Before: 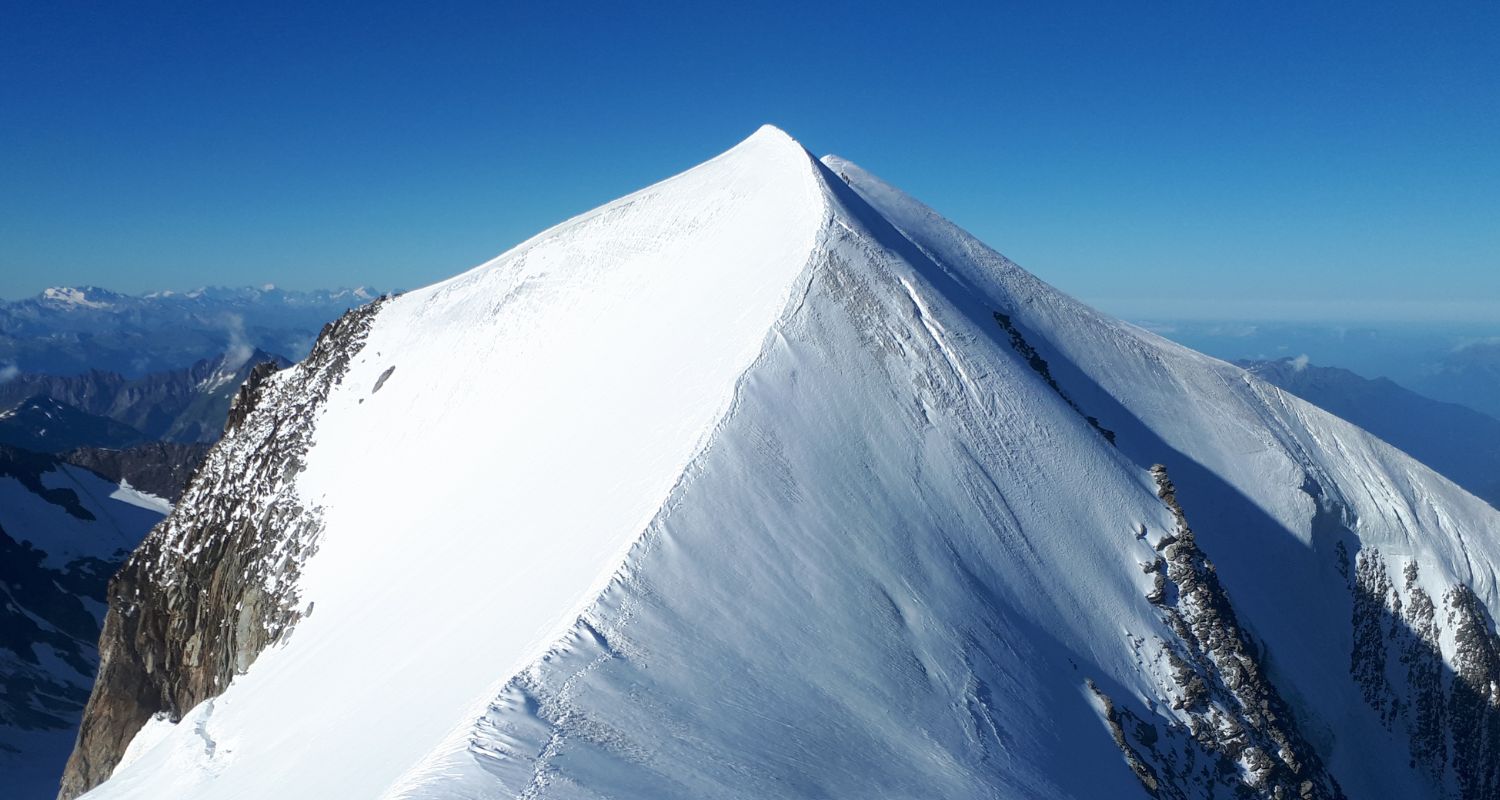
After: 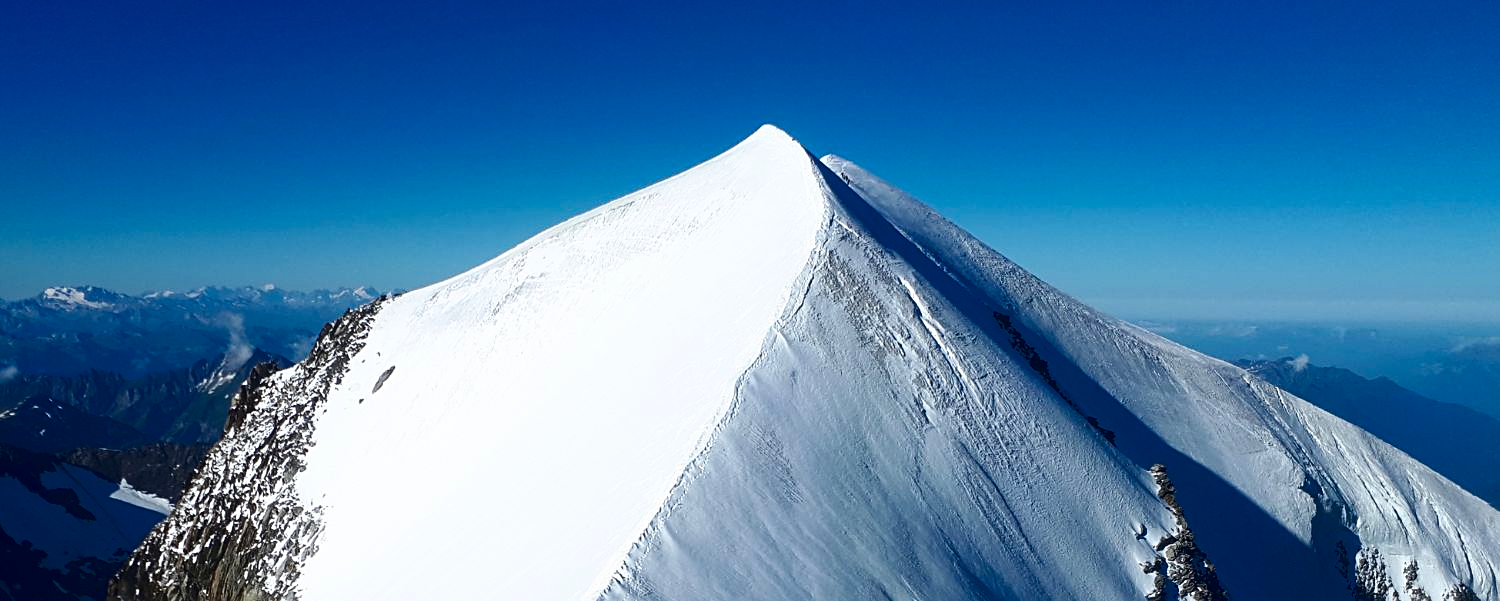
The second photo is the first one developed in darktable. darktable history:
crop: bottom 24.851%
sharpen: on, module defaults
contrast brightness saturation: contrast 0.186, brightness -0.114, saturation 0.212
